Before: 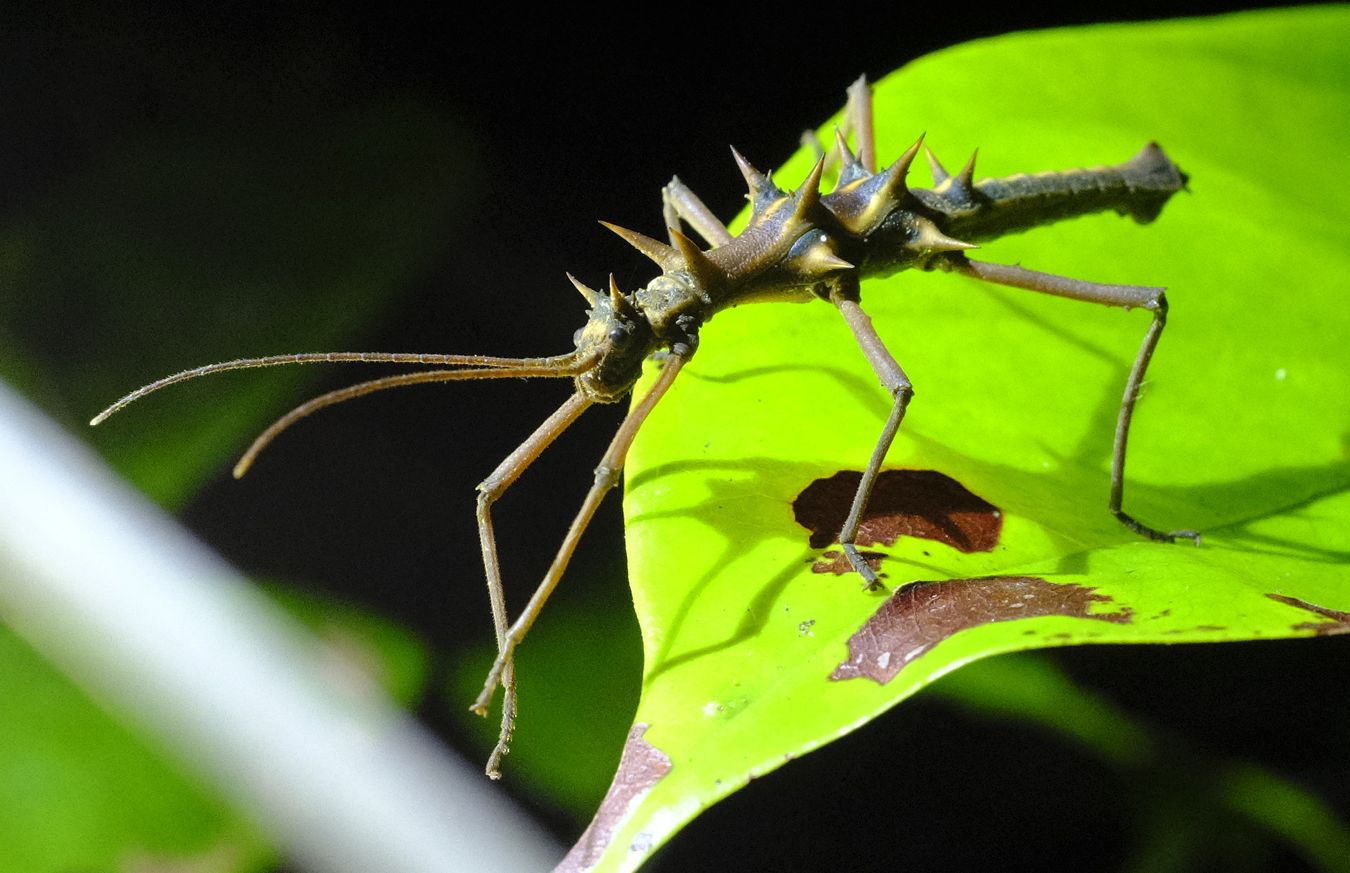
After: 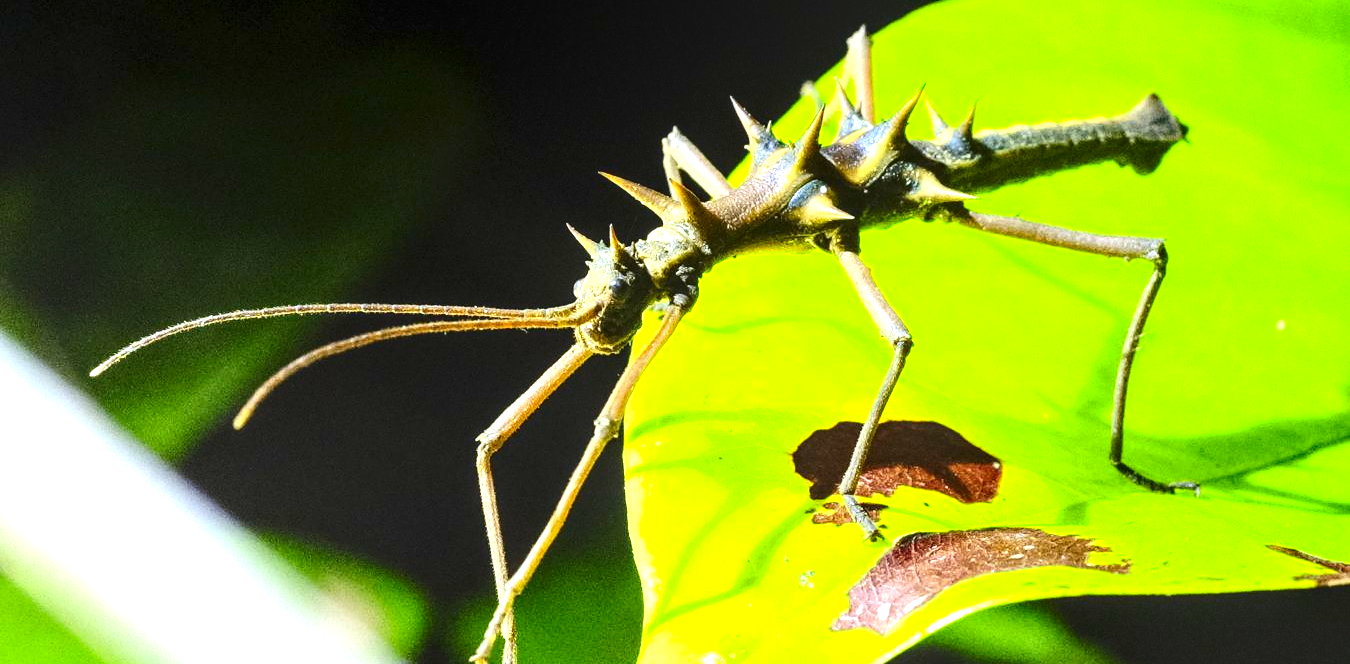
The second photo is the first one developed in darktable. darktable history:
crop: top 5.715%, bottom 18.202%
local contrast: on, module defaults
contrast brightness saturation: contrast 0.201, brightness -0.104, saturation 0.103
exposure: black level correction 0, exposure 1.347 EV, compensate exposure bias true, compensate highlight preservation false
